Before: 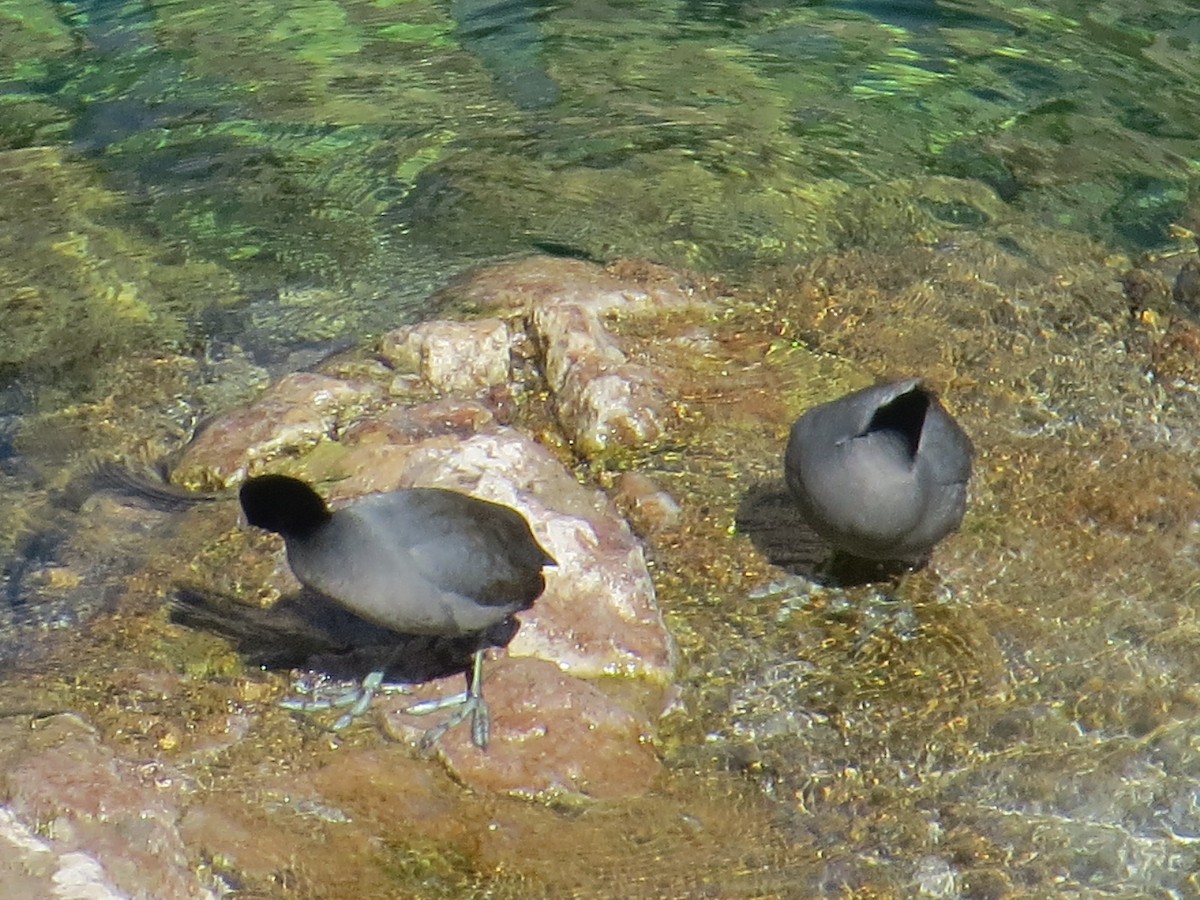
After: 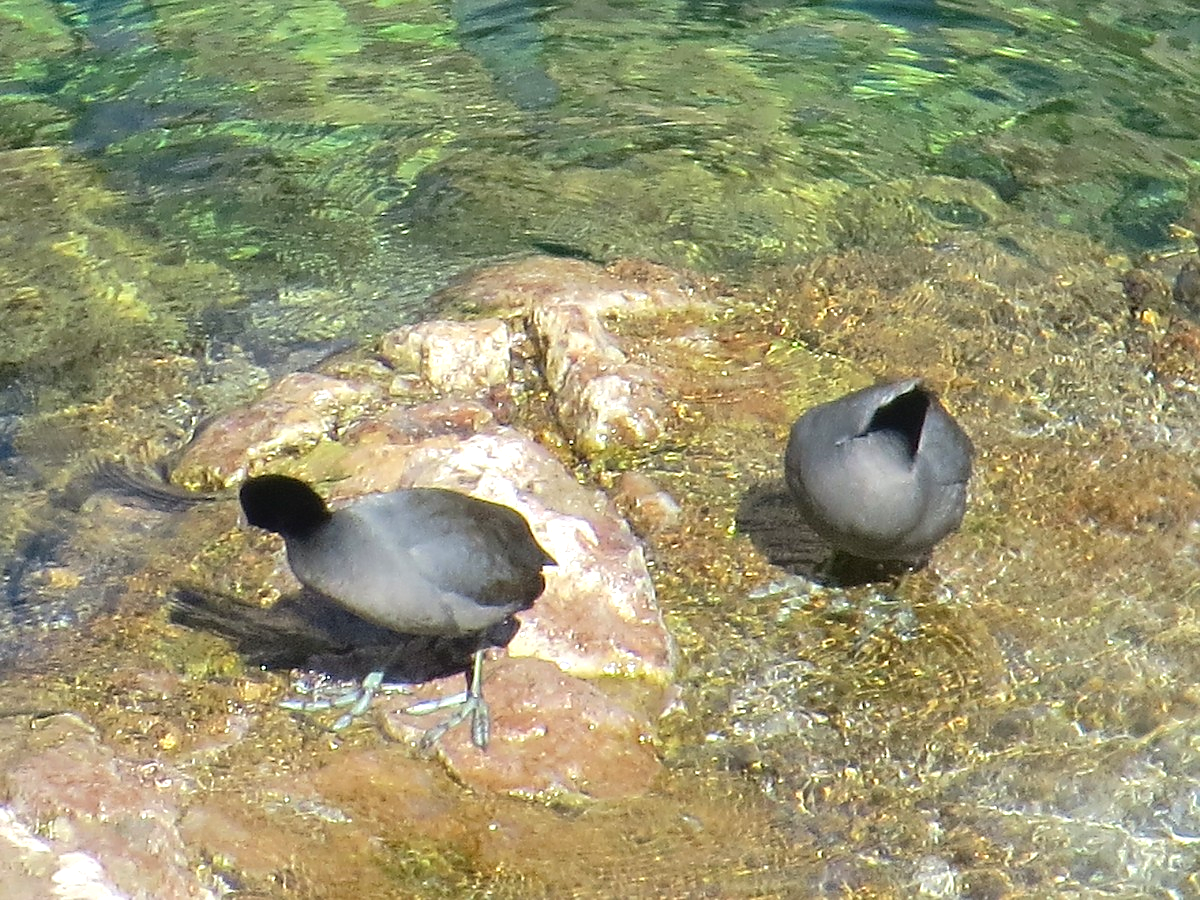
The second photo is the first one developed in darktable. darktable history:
exposure: exposure 0.6 EV, compensate highlight preservation false
sharpen: radius 1.559, amount 0.373, threshold 1.271
